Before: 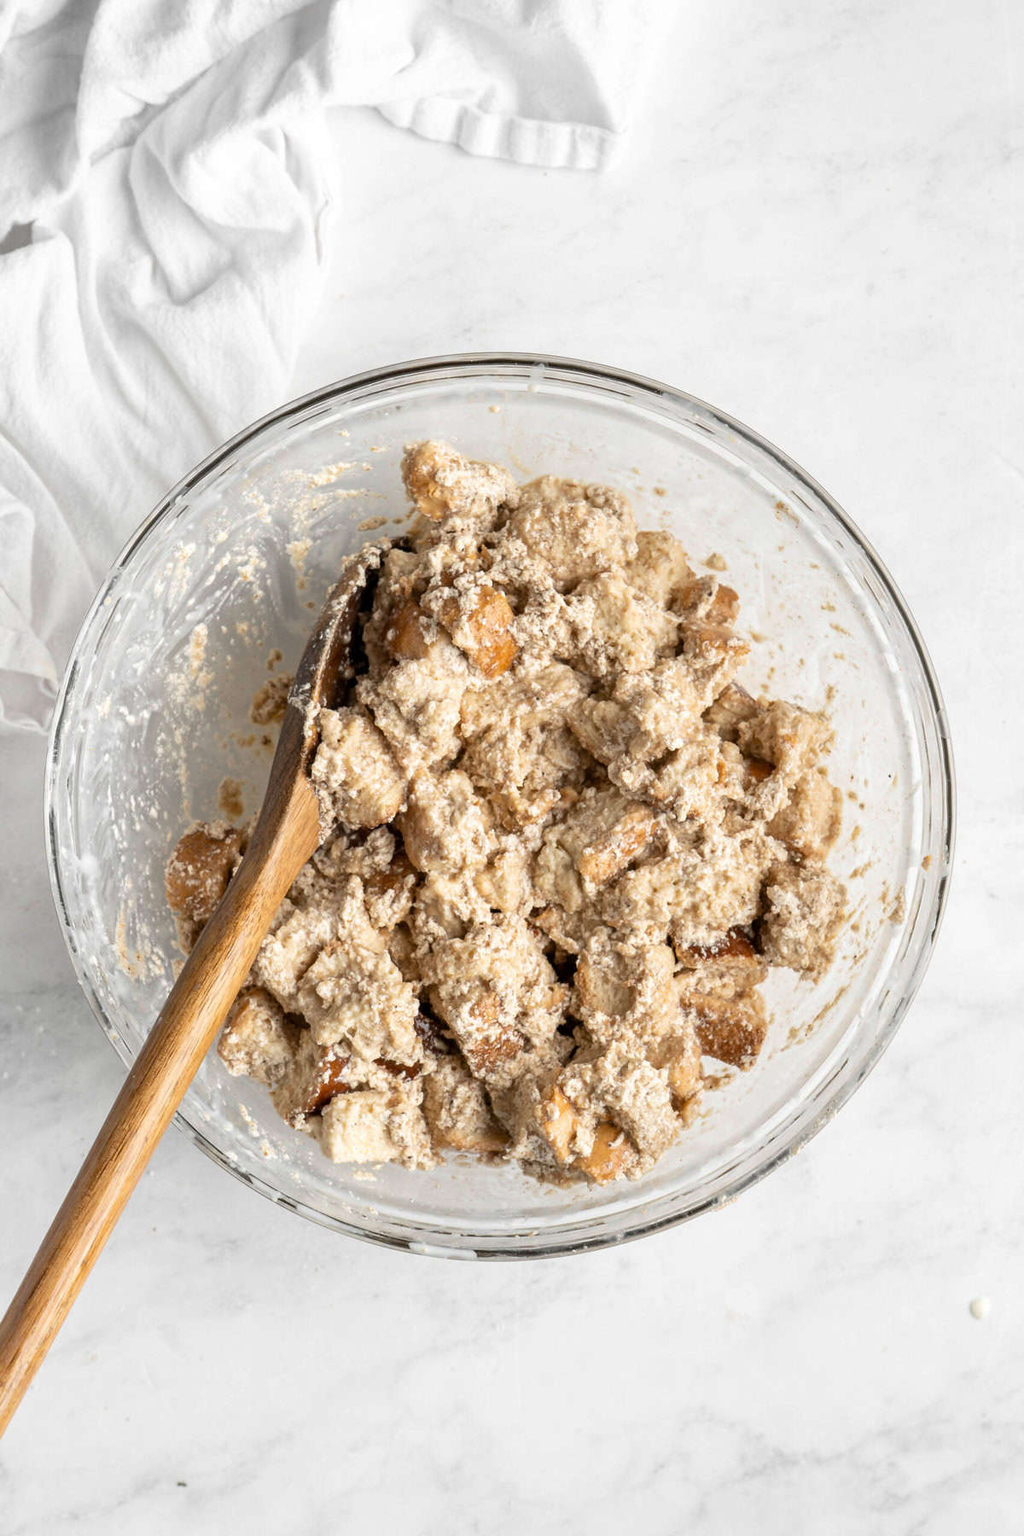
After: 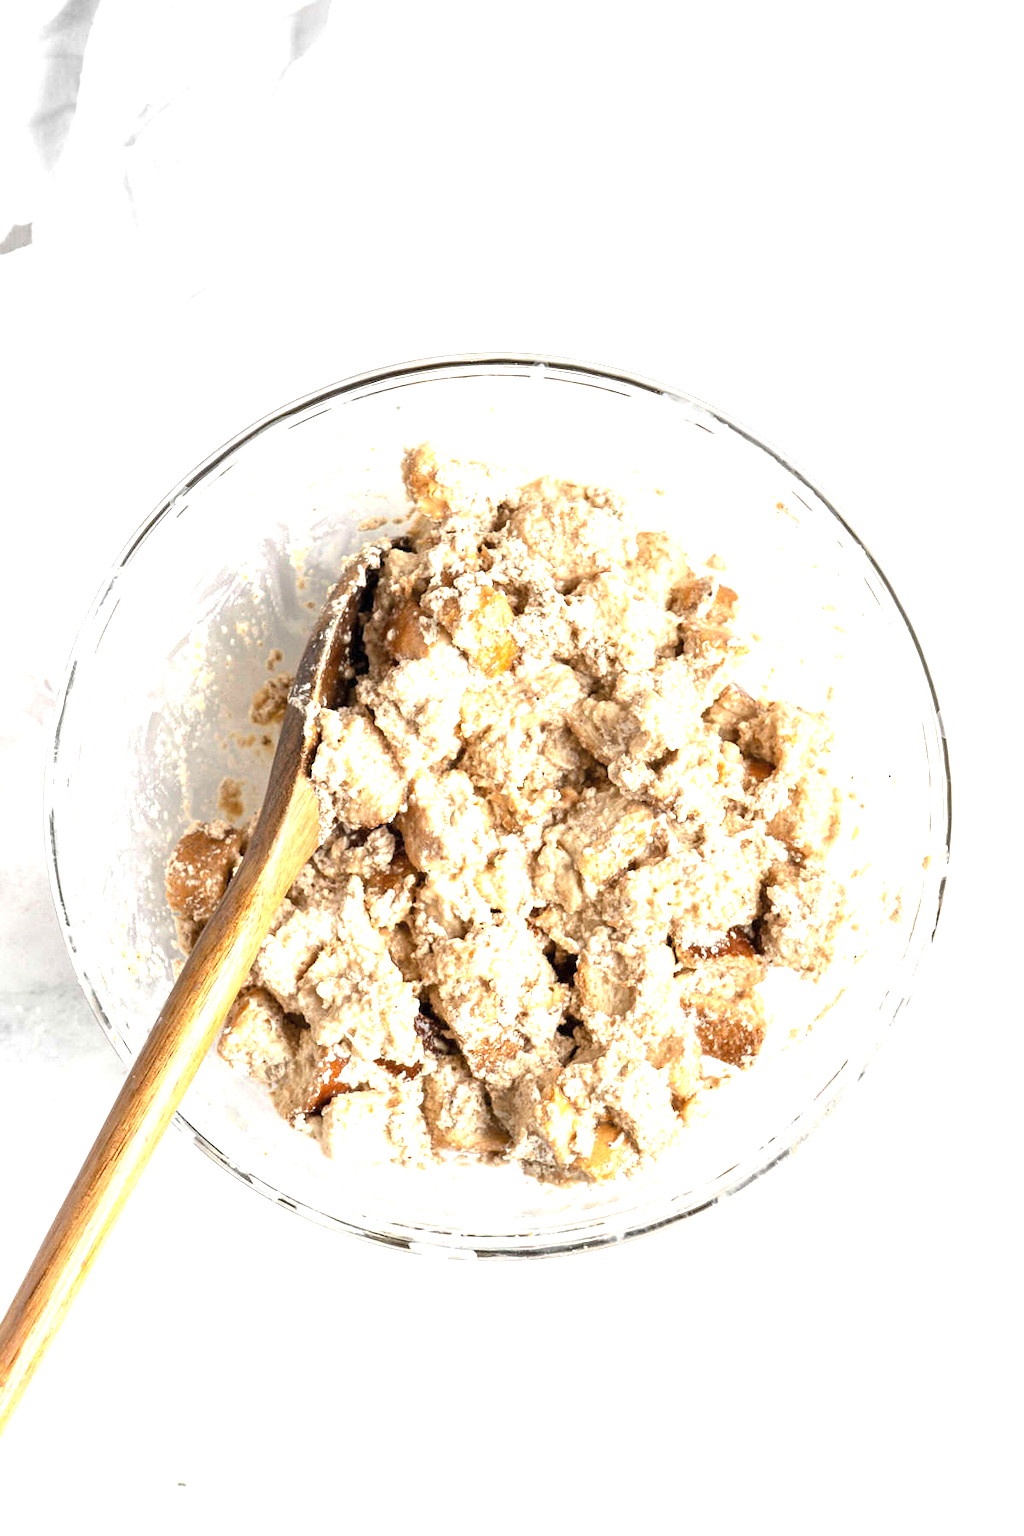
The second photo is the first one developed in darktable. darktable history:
exposure: black level correction 0, exposure 1.17 EV, compensate highlight preservation false
